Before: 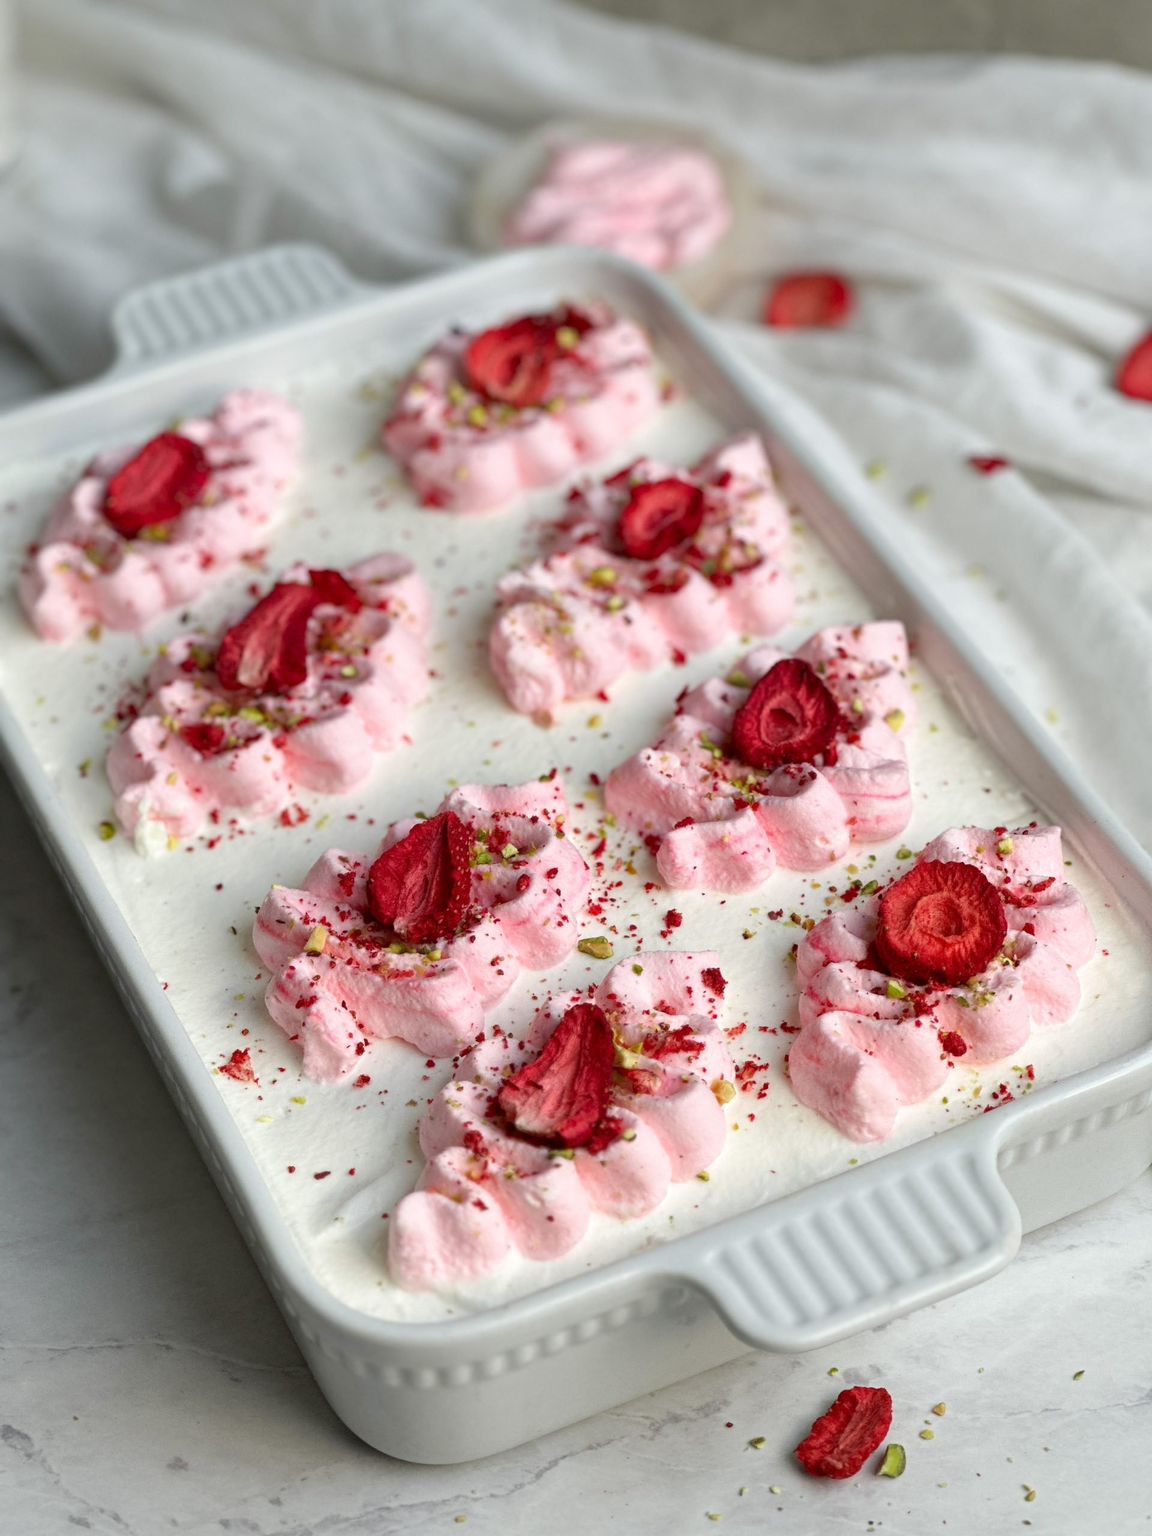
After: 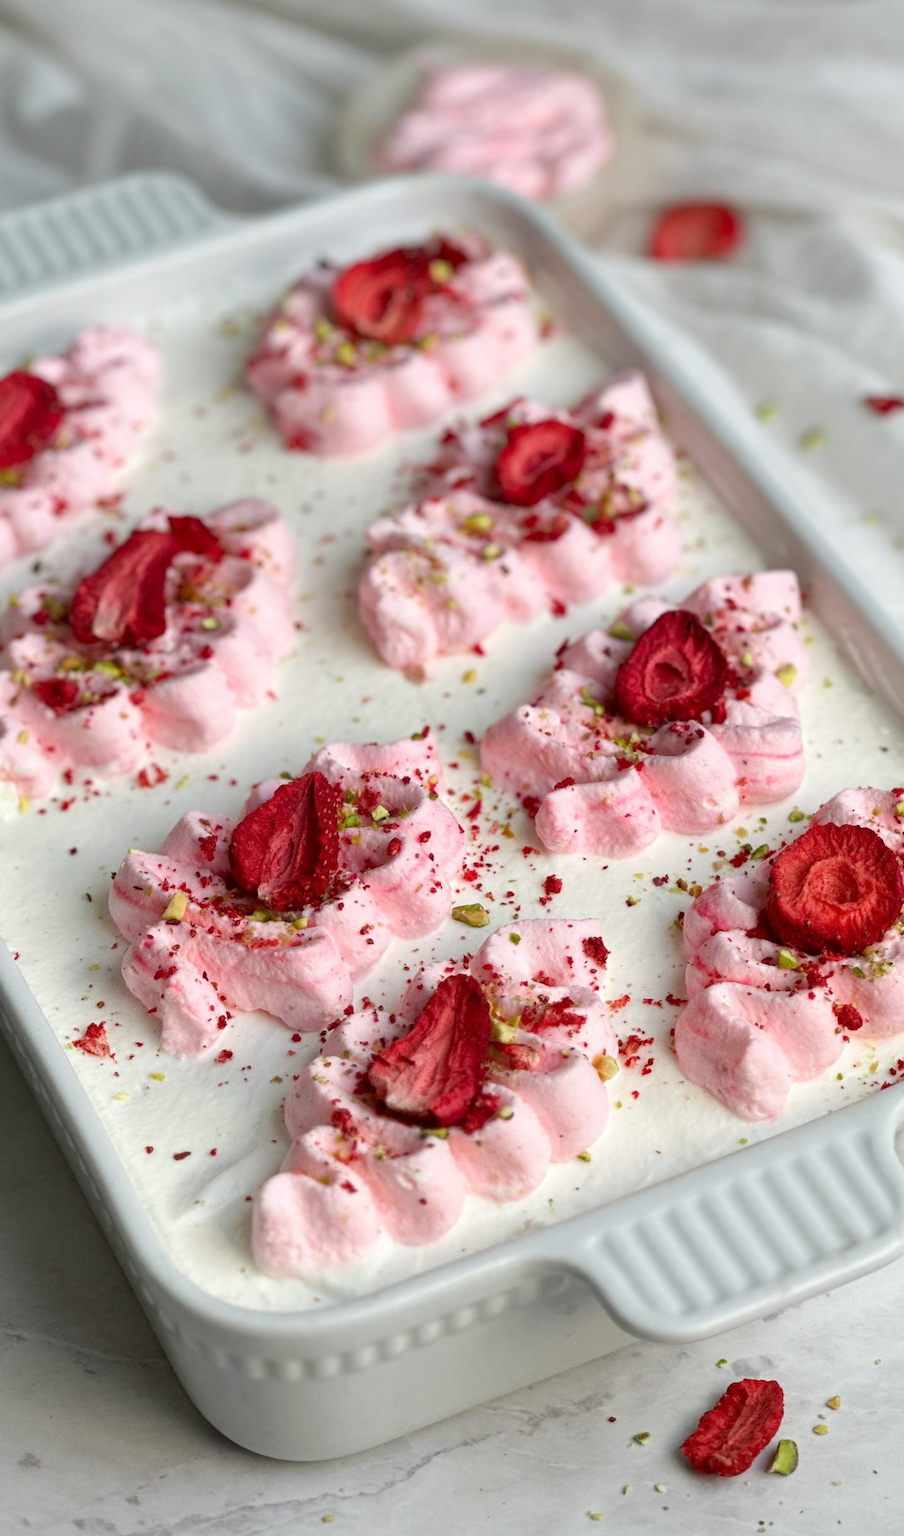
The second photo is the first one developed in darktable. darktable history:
crop and rotate: left 13.042%, top 5.28%, right 12.532%
